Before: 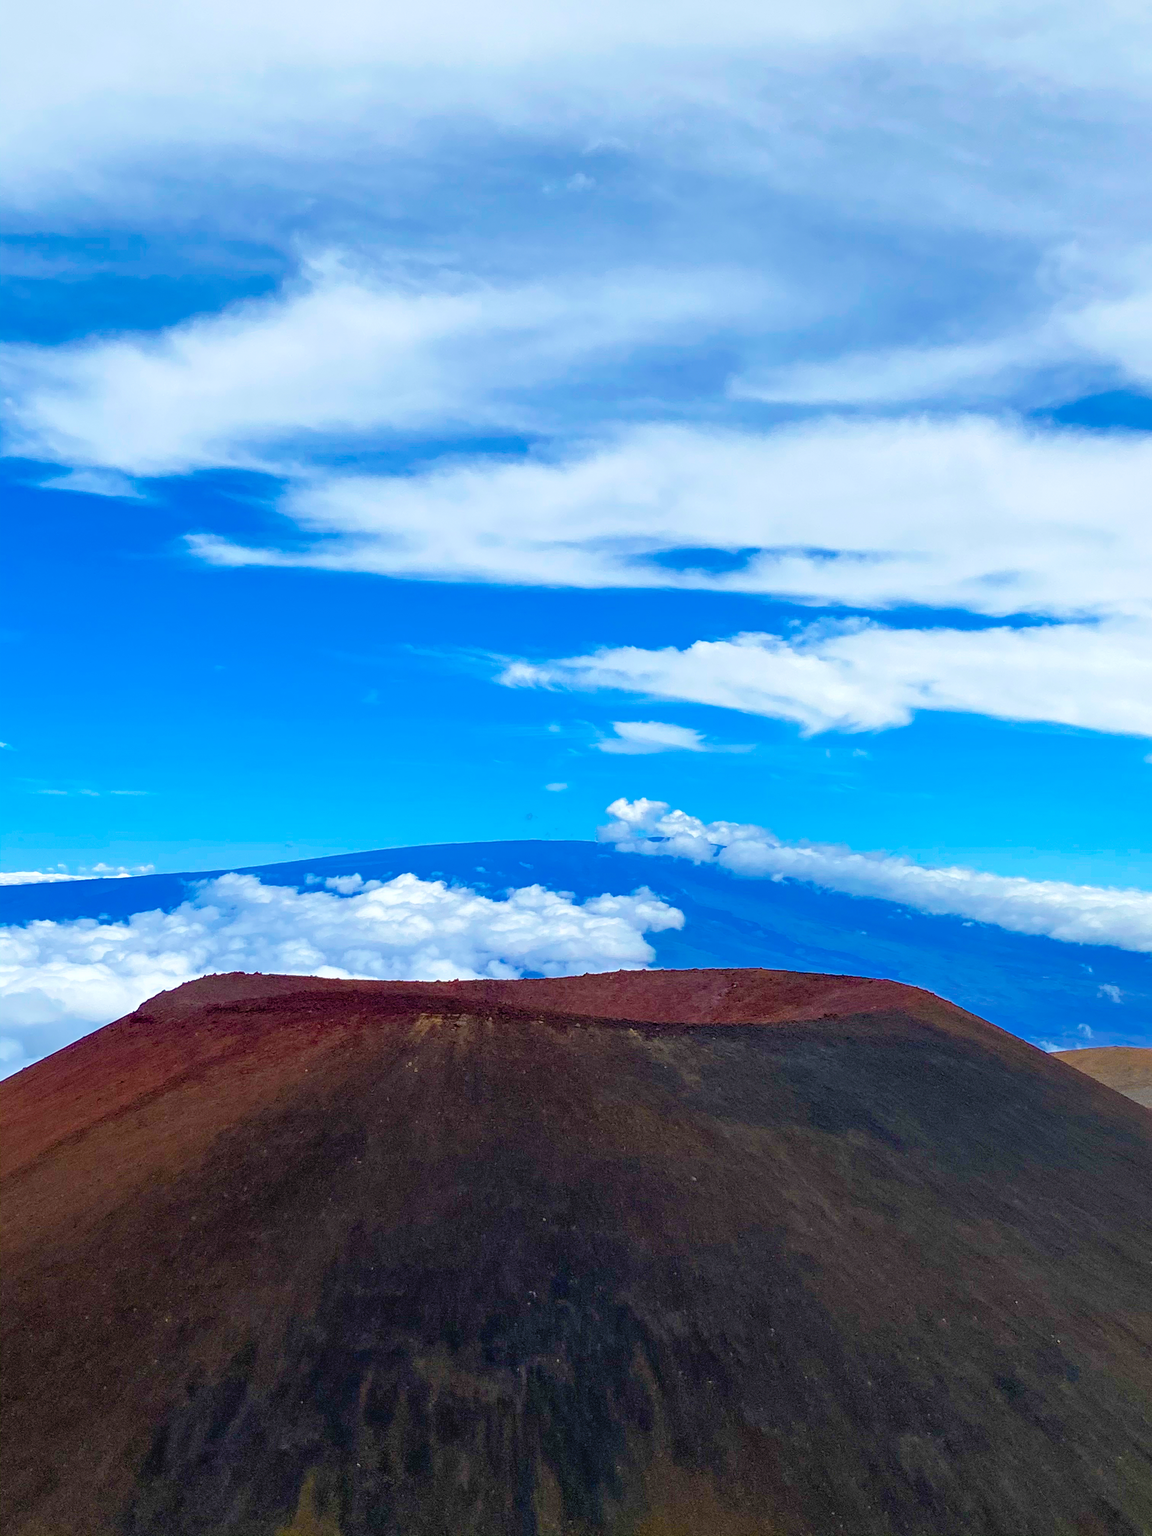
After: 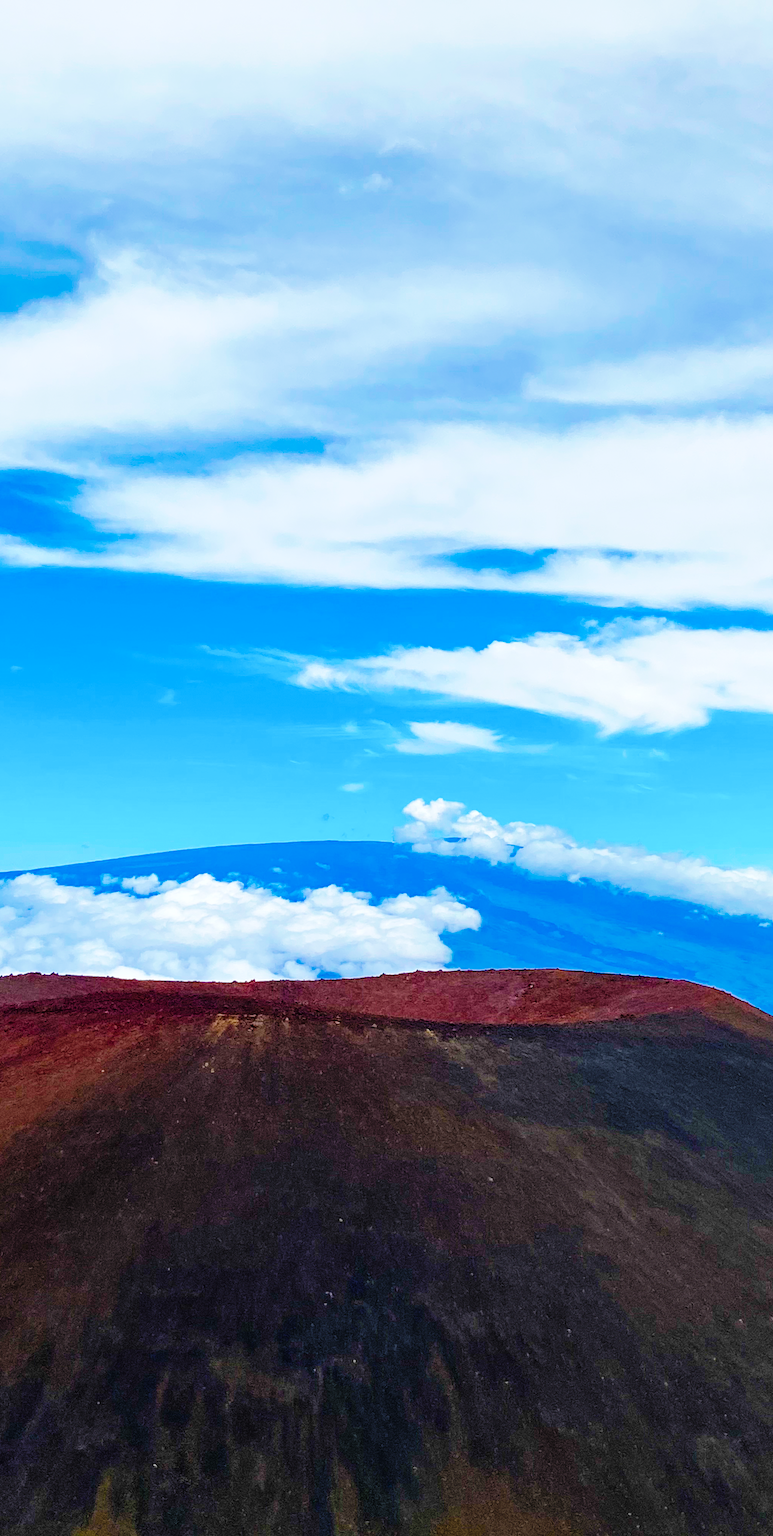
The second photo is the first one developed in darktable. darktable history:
base curve: curves: ch0 [(0, 0) (0.032, 0.025) (0.121, 0.166) (0.206, 0.329) (0.605, 0.79) (1, 1)], preserve colors none
crop and rotate: left 17.702%, right 15.168%
